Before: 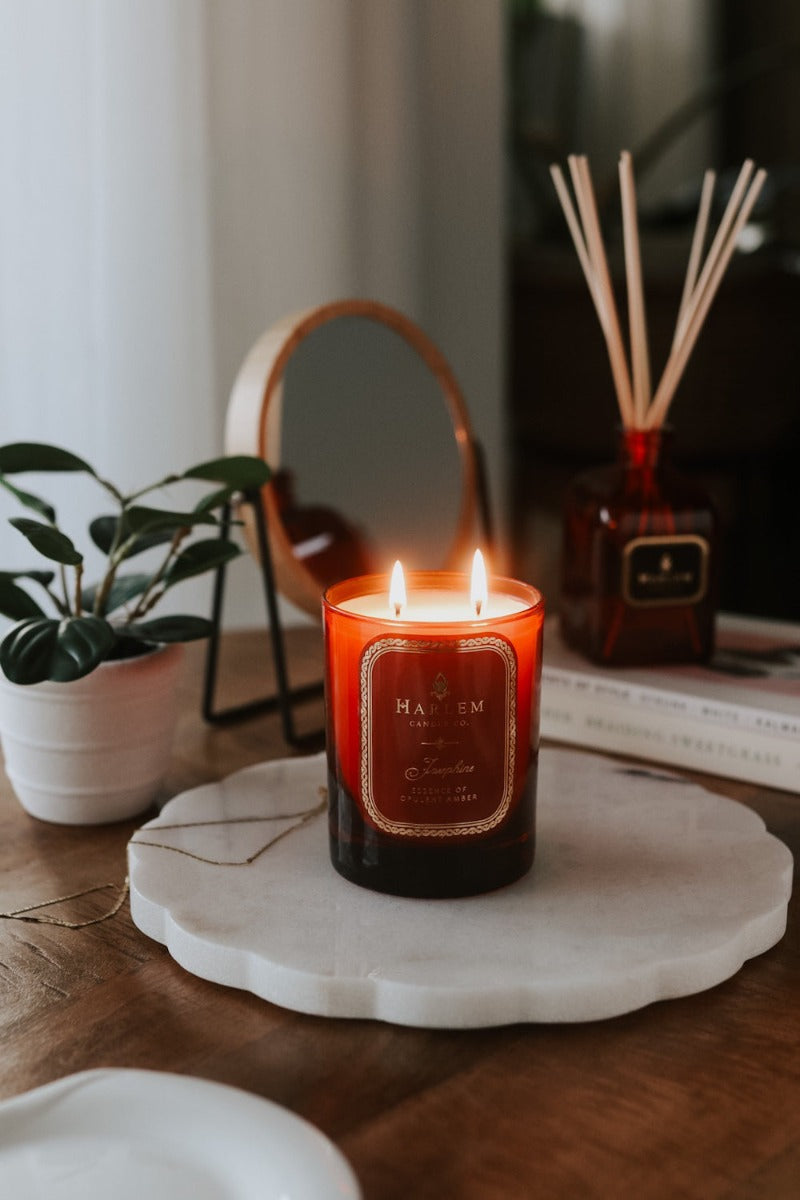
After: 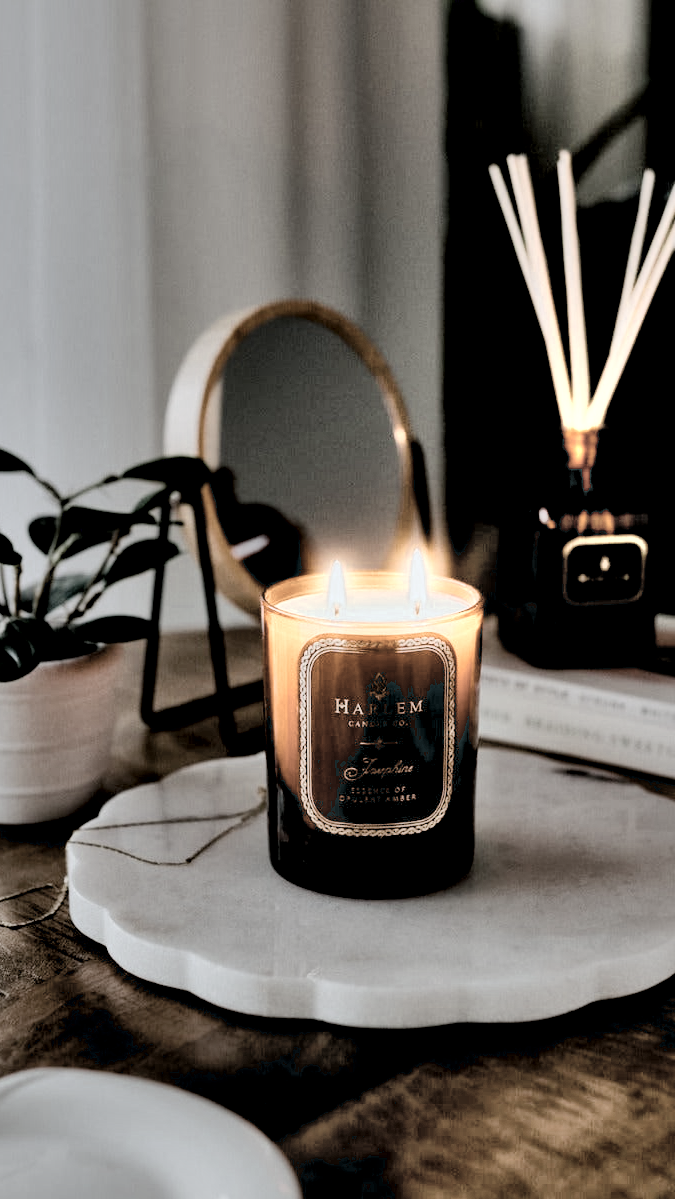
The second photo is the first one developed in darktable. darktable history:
shadows and highlights: highlights color adjustment 0.582%, low approximation 0.01, soften with gaussian
filmic rgb: black relative exposure -8.75 EV, white relative exposure 4.98 EV, target black luminance 0%, hardness 3.78, latitude 65.63%, contrast 0.834, shadows ↔ highlights balance 19.62%
crop: left 7.676%, right 7.842%
exposure: black level correction 0.011, compensate highlight preservation false
local contrast: mode bilateral grid, contrast 19, coarseness 50, detail 171%, midtone range 0.2
contrast equalizer: y [[0.6 ×6], [0.55 ×6], [0 ×6], [0 ×6], [0 ×6]]
color zones: curves: ch0 [(0.25, 0.667) (0.758, 0.368)]; ch1 [(0.215, 0.245) (0.761, 0.373)]; ch2 [(0.247, 0.554) (0.761, 0.436)]
